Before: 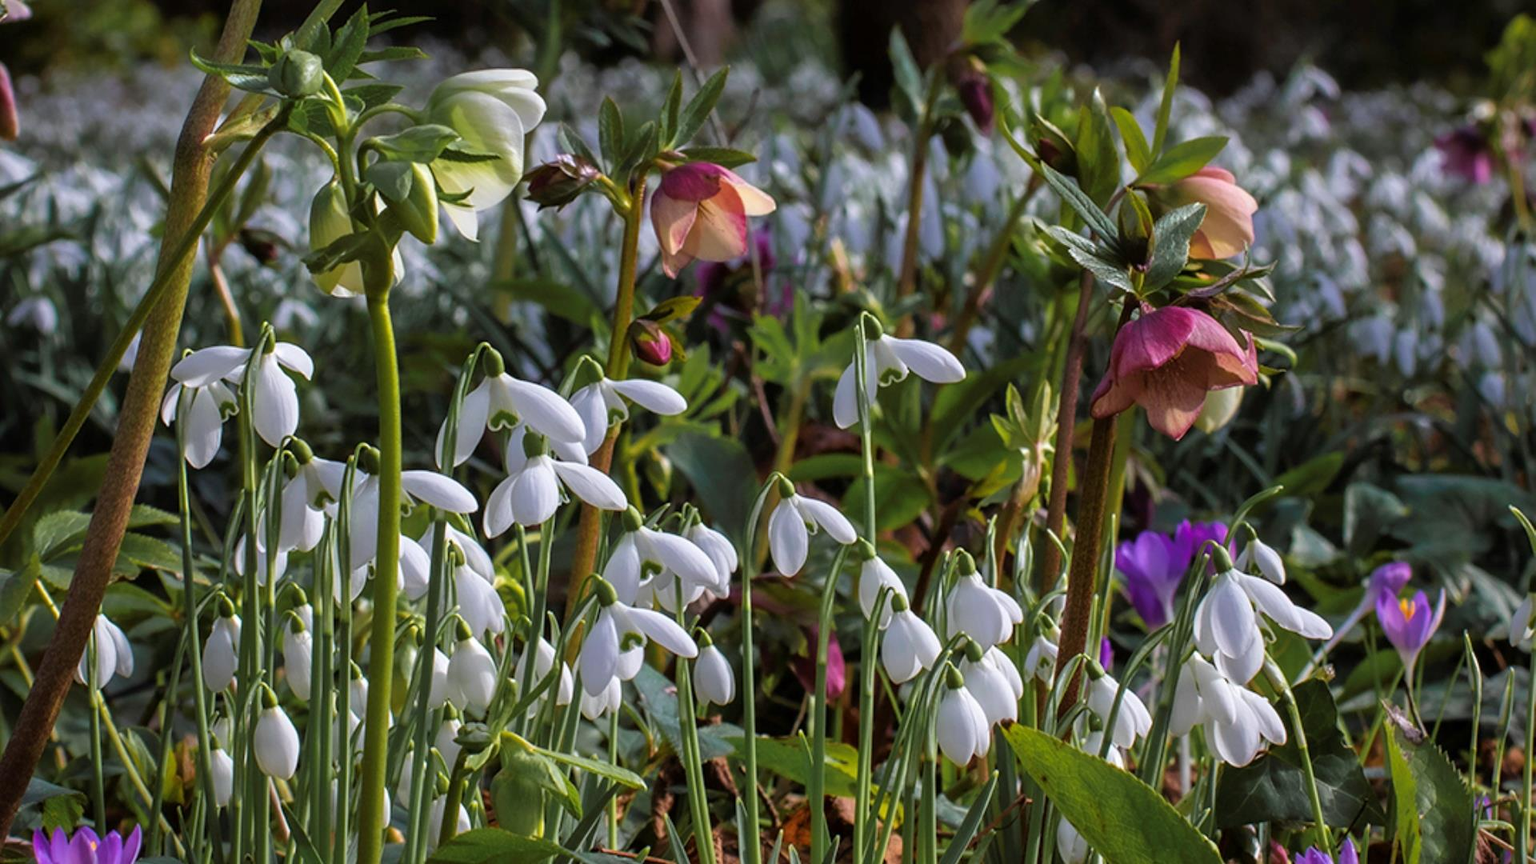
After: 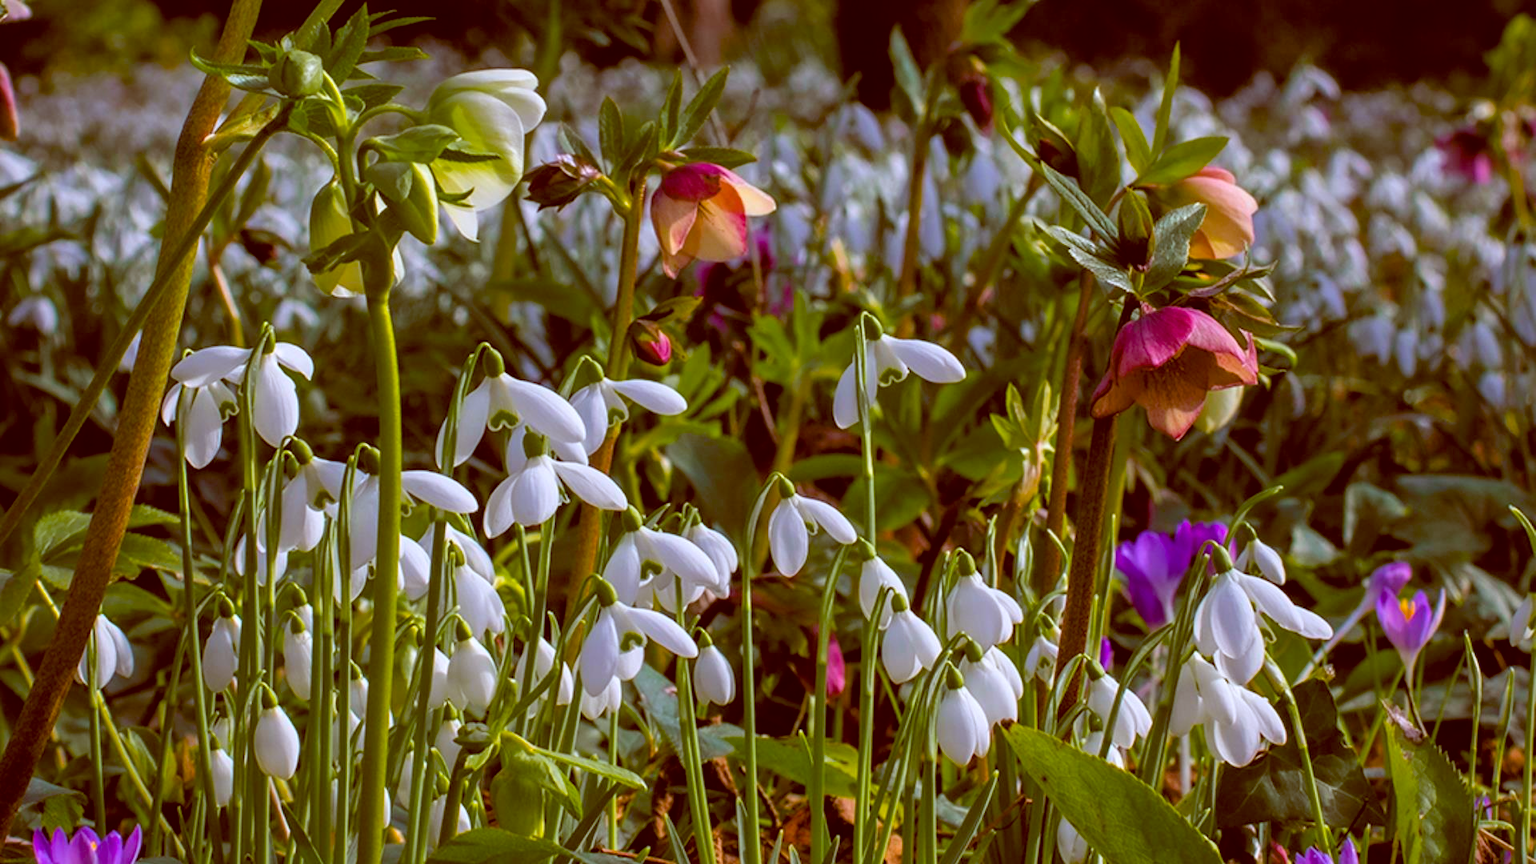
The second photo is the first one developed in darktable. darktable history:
color balance: lift [1, 1.011, 0.999, 0.989], gamma [1.109, 1.045, 1.039, 0.955], gain [0.917, 0.936, 0.952, 1.064], contrast 2.32%, contrast fulcrum 19%, output saturation 101%
color balance rgb: perceptual saturation grading › global saturation 25%, global vibrance 20%
